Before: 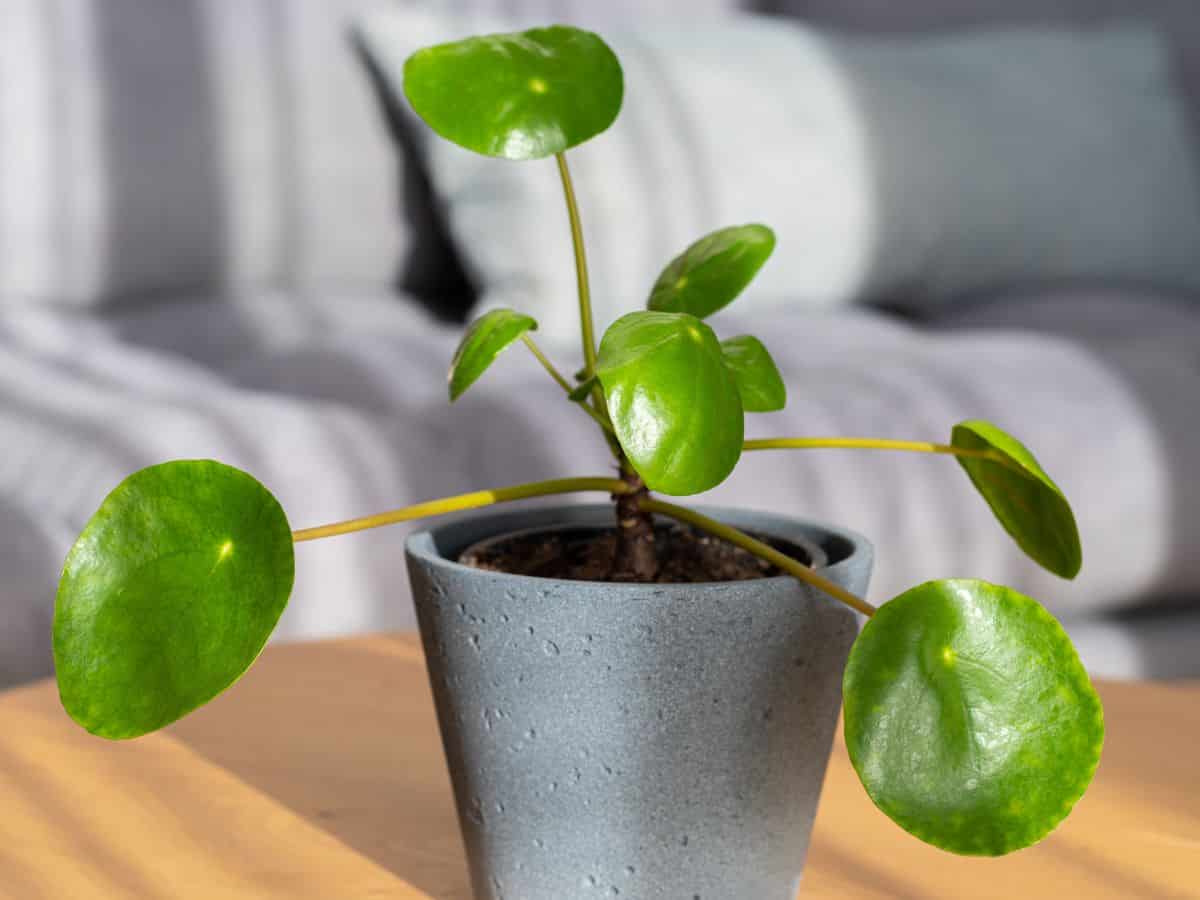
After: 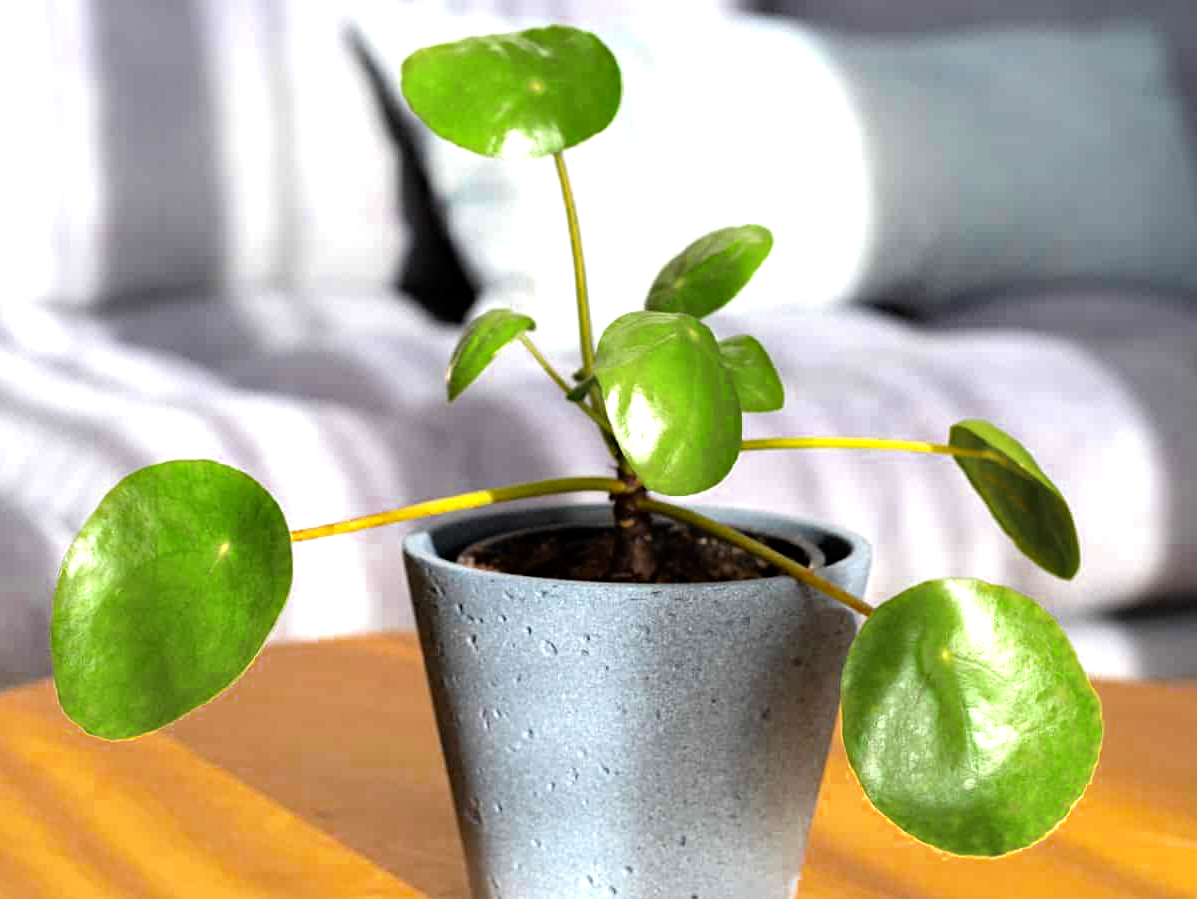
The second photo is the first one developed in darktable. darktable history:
haze removal: compatibility mode true, adaptive false
crop and rotate: left 0.187%, bottom 0%
tone equalizer: -8 EV -1.1 EV, -7 EV -1.01 EV, -6 EV -0.899 EV, -5 EV -0.572 EV, -3 EV 0.55 EV, -2 EV 0.861 EV, -1 EV 0.994 EV, +0 EV 1.06 EV, mask exposure compensation -0.491 EV
color zones: curves: ch0 [(0.11, 0.396) (0.195, 0.36) (0.25, 0.5) (0.303, 0.412) (0.357, 0.544) (0.75, 0.5) (0.967, 0.328)]; ch1 [(0, 0.468) (0.112, 0.512) (0.202, 0.6) (0.25, 0.5) (0.307, 0.352) (0.357, 0.544) (0.75, 0.5) (0.963, 0.524)]
